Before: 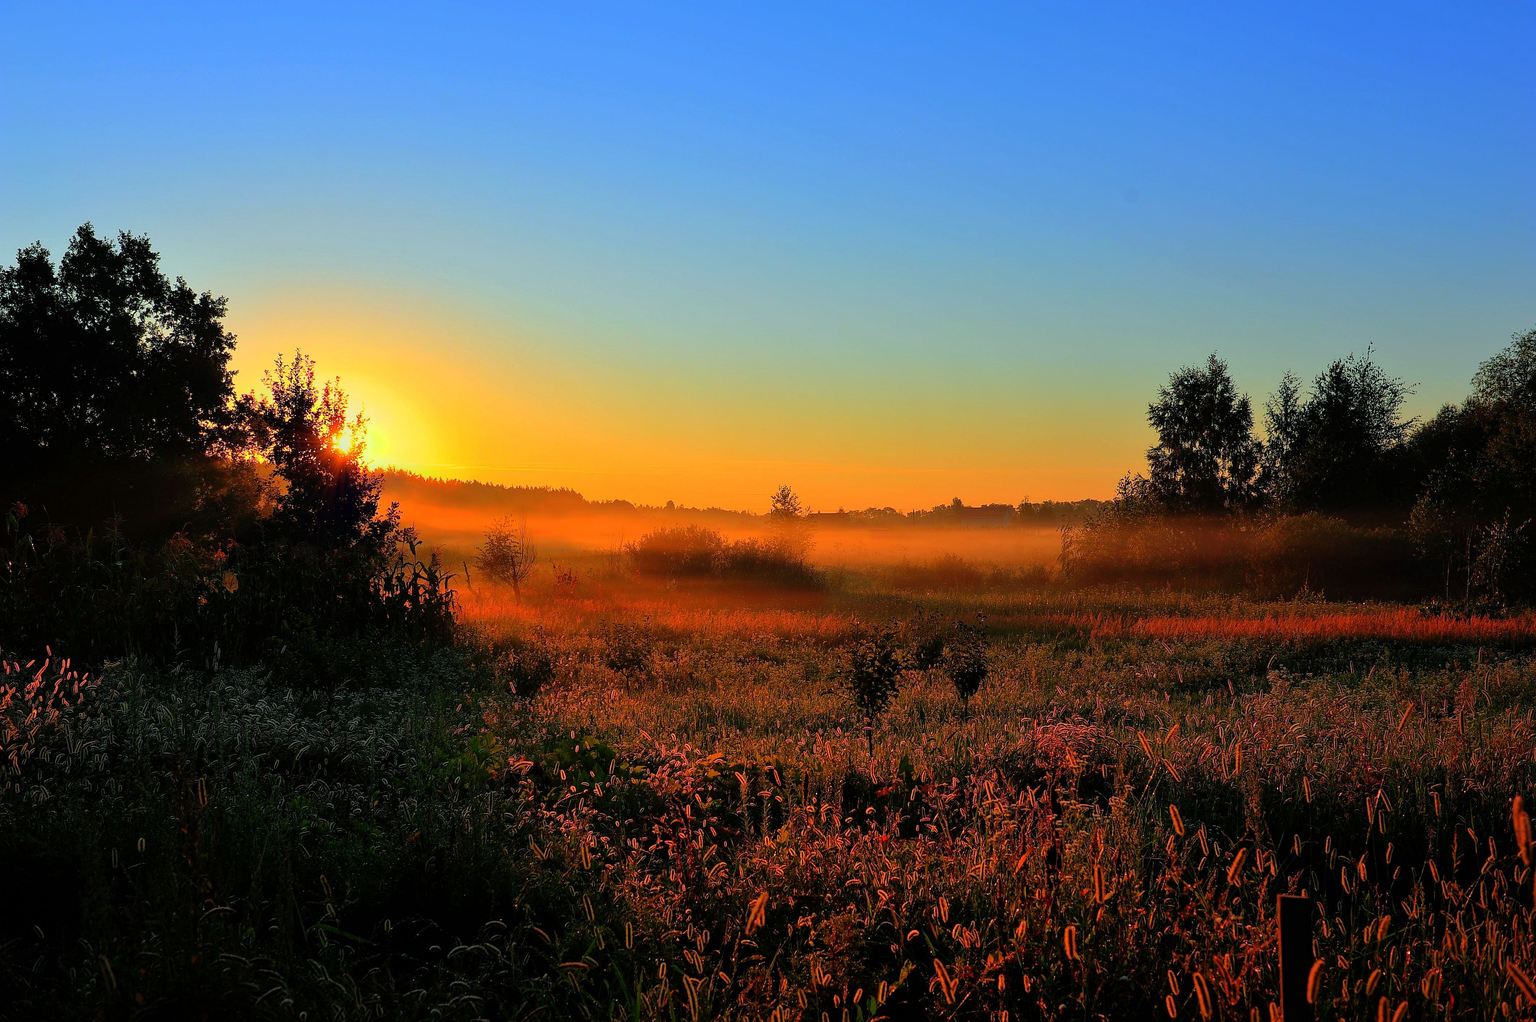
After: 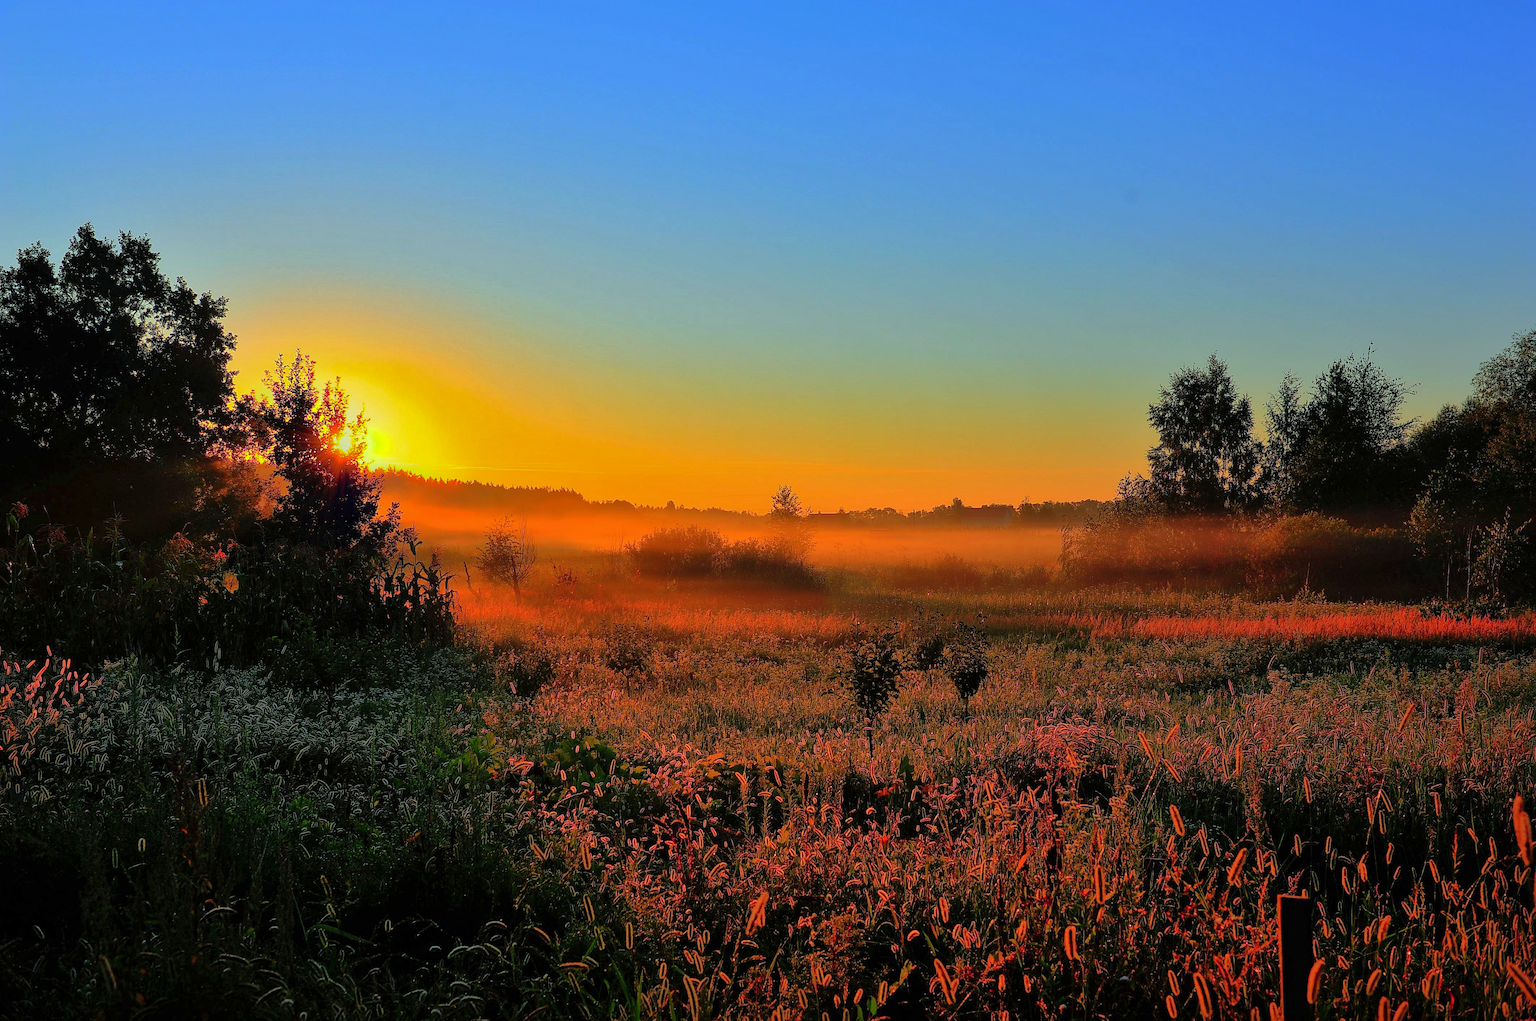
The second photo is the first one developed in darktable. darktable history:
shadows and highlights: highlights color adjustment 55.8%
